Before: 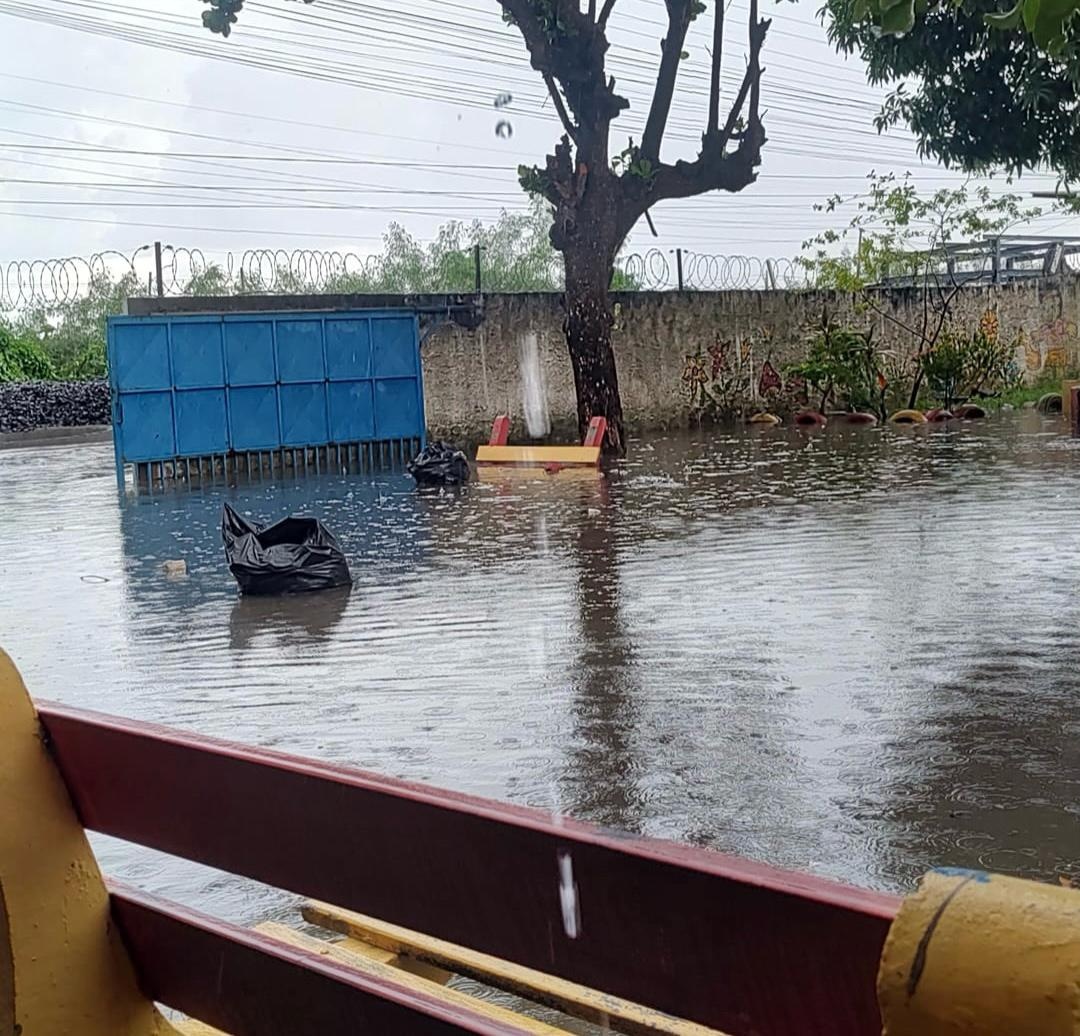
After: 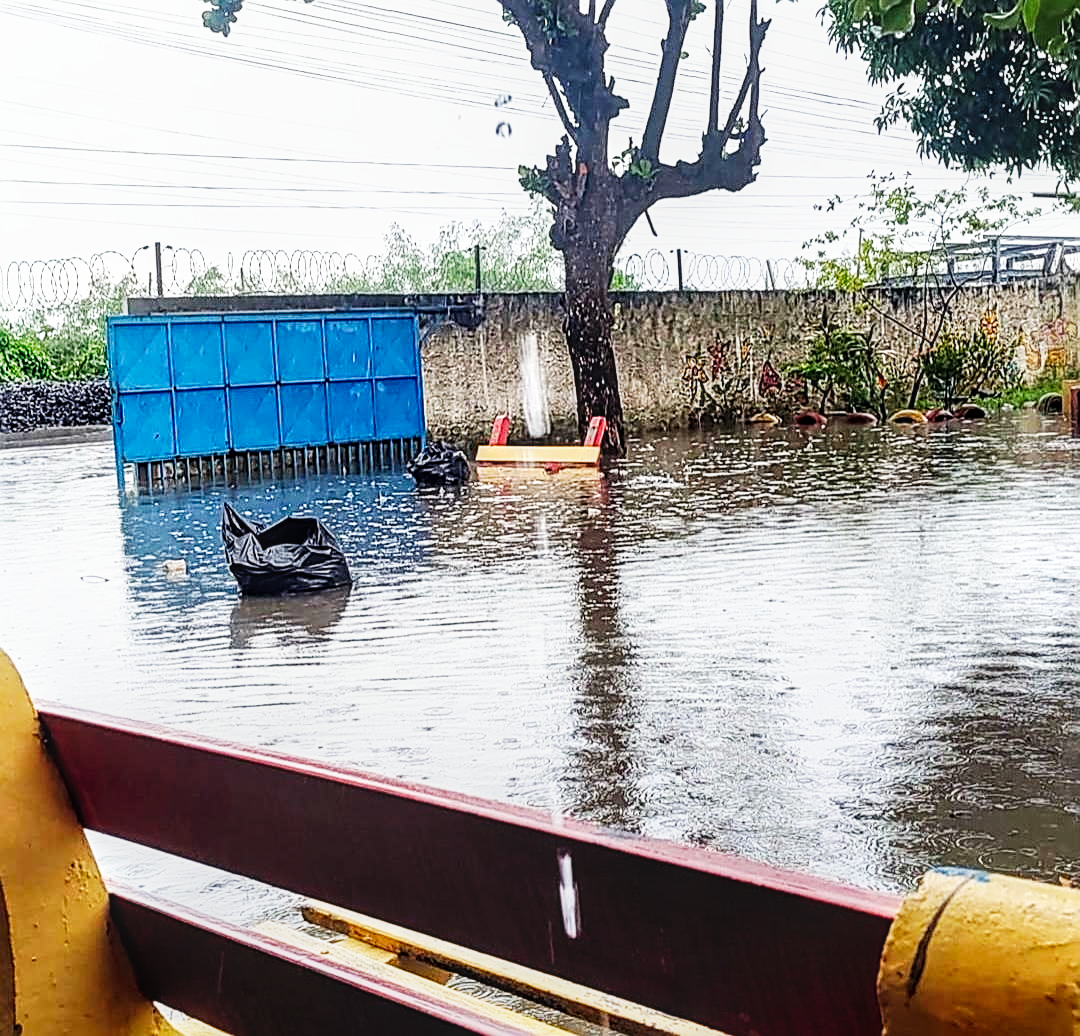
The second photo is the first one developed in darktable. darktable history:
base curve: curves: ch0 [(0, 0) (0.007, 0.004) (0.027, 0.03) (0.046, 0.07) (0.207, 0.54) (0.442, 0.872) (0.673, 0.972) (1, 1)], preserve colors none
sharpen: on, module defaults
local contrast: on, module defaults
